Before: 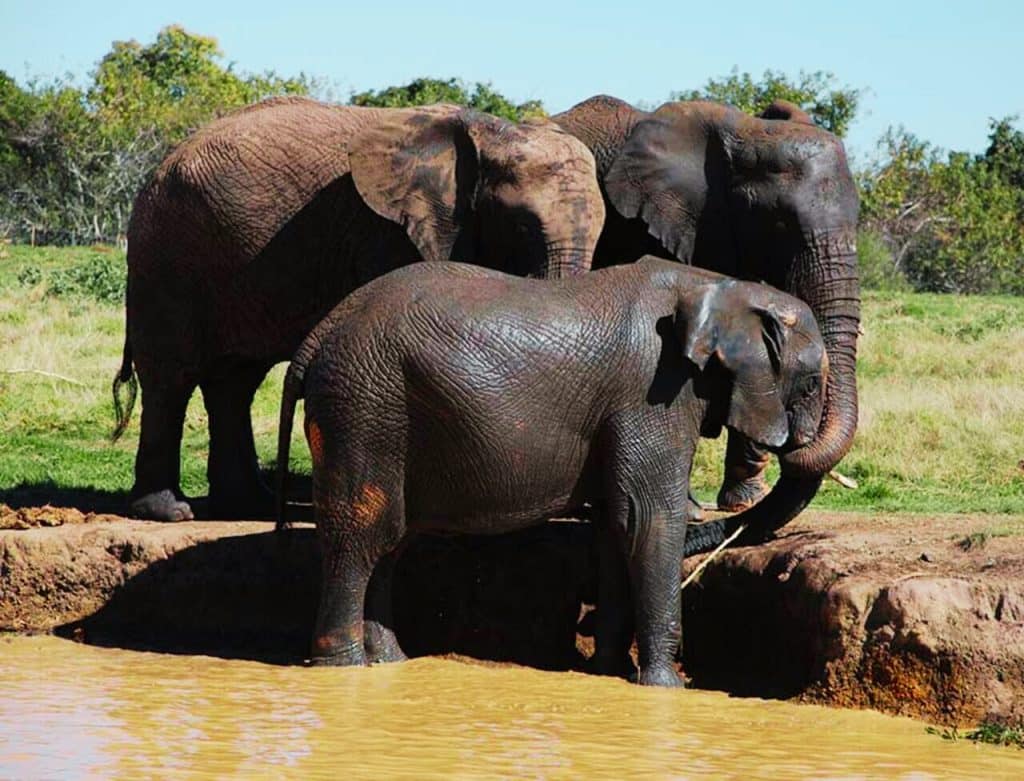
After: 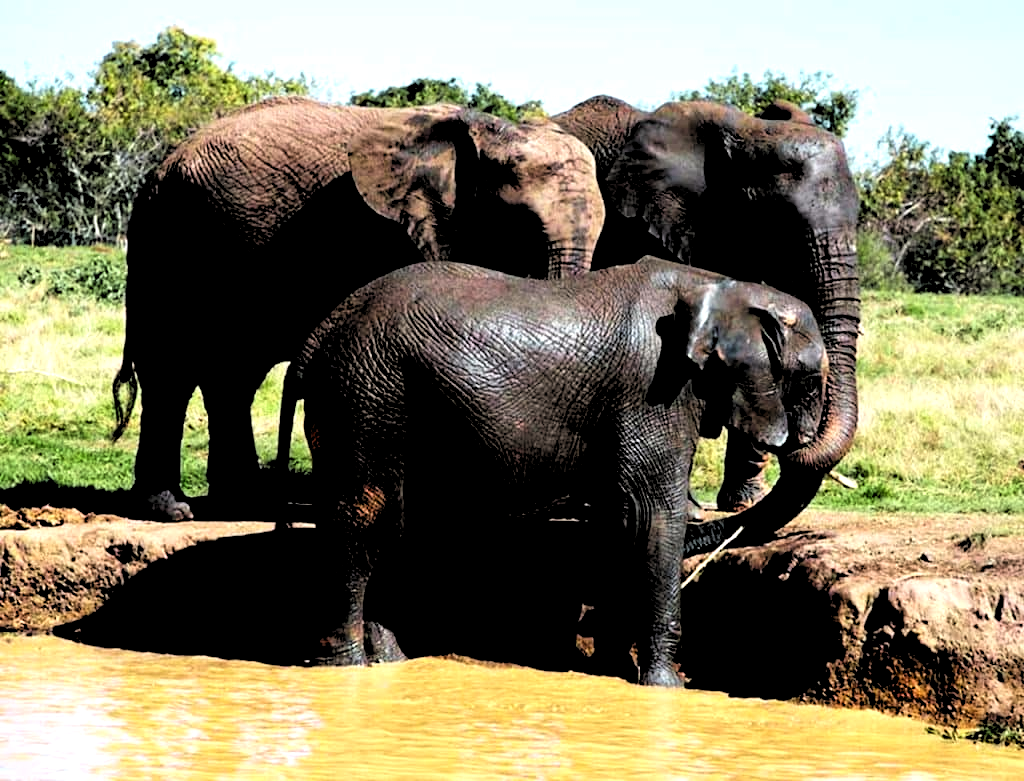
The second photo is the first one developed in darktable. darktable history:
rgb levels: levels [[0.034, 0.472, 0.904], [0, 0.5, 1], [0, 0.5, 1]]
tone equalizer: -8 EV -0.75 EV, -7 EV -0.7 EV, -6 EV -0.6 EV, -5 EV -0.4 EV, -3 EV 0.4 EV, -2 EV 0.6 EV, -1 EV 0.7 EV, +0 EV 0.75 EV, edges refinement/feathering 500, mask exposure compensation -1.57 EV, preserve details no
